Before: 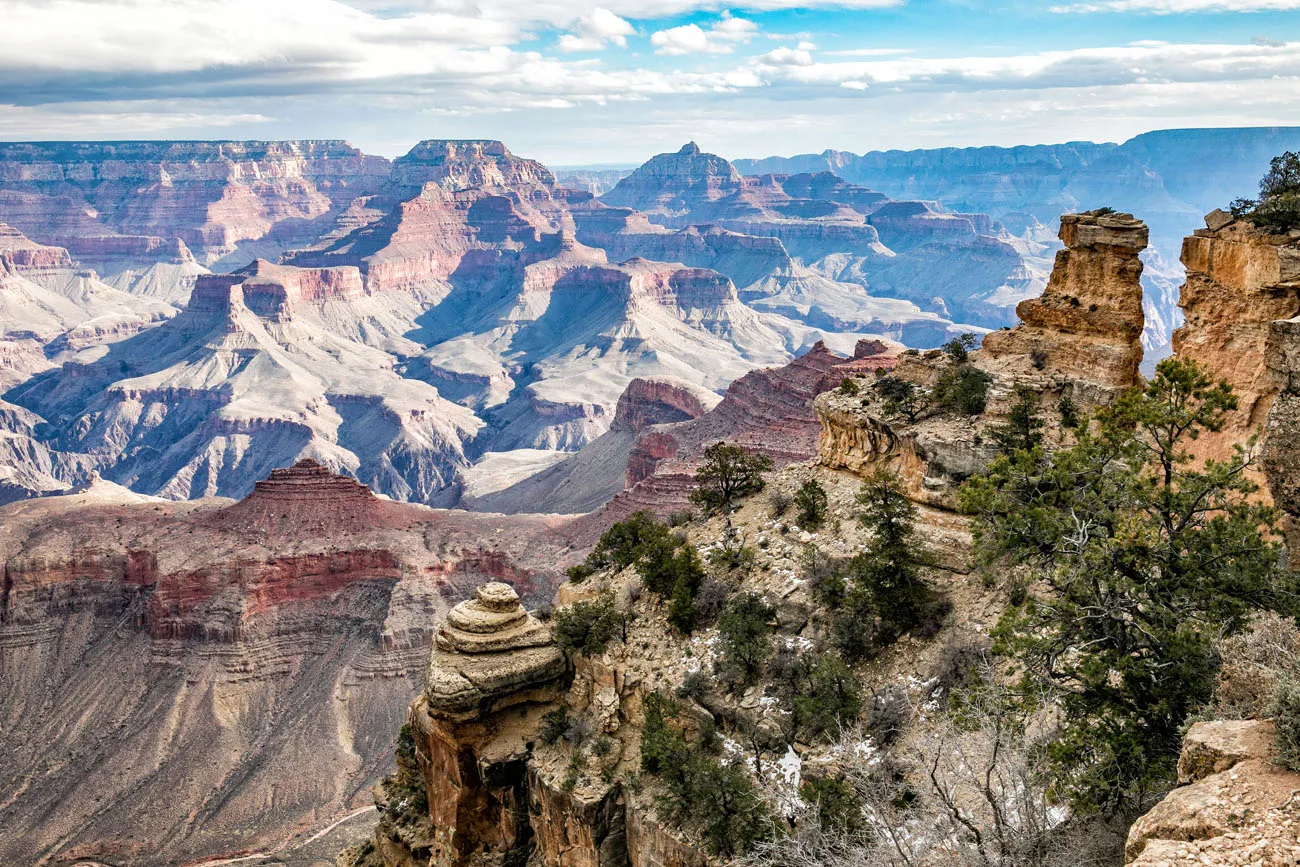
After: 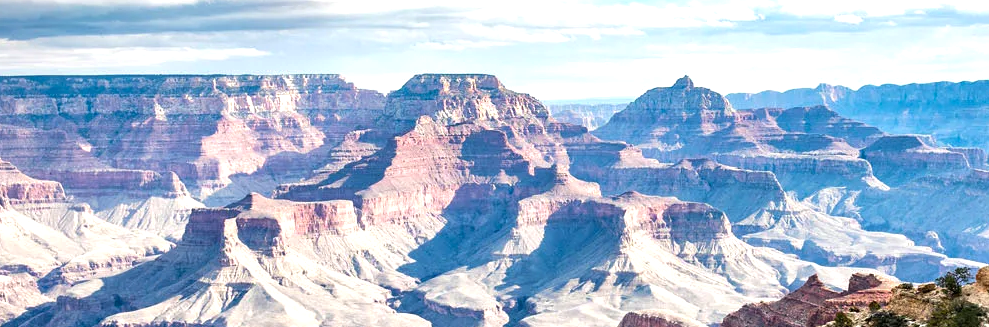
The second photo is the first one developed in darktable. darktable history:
crop: left 0.516%, top 7.637%, right 23.388%, bottom 54.609%
color balance rgb: shadows lift › hue 86.19°, perceptual saturation grading › global saturation -1.177%, perceptual brilliance grading › highlights 11.632%, global vibrance 19.69%
